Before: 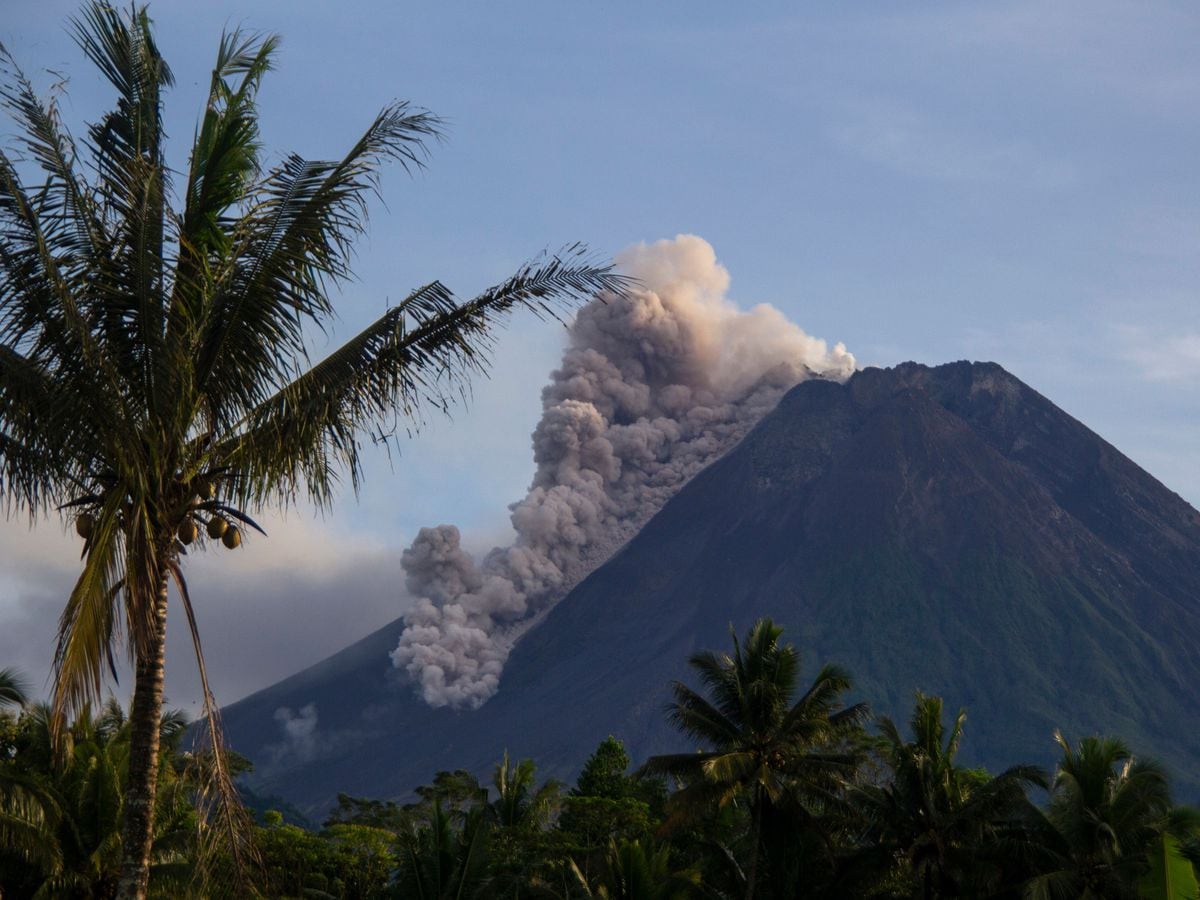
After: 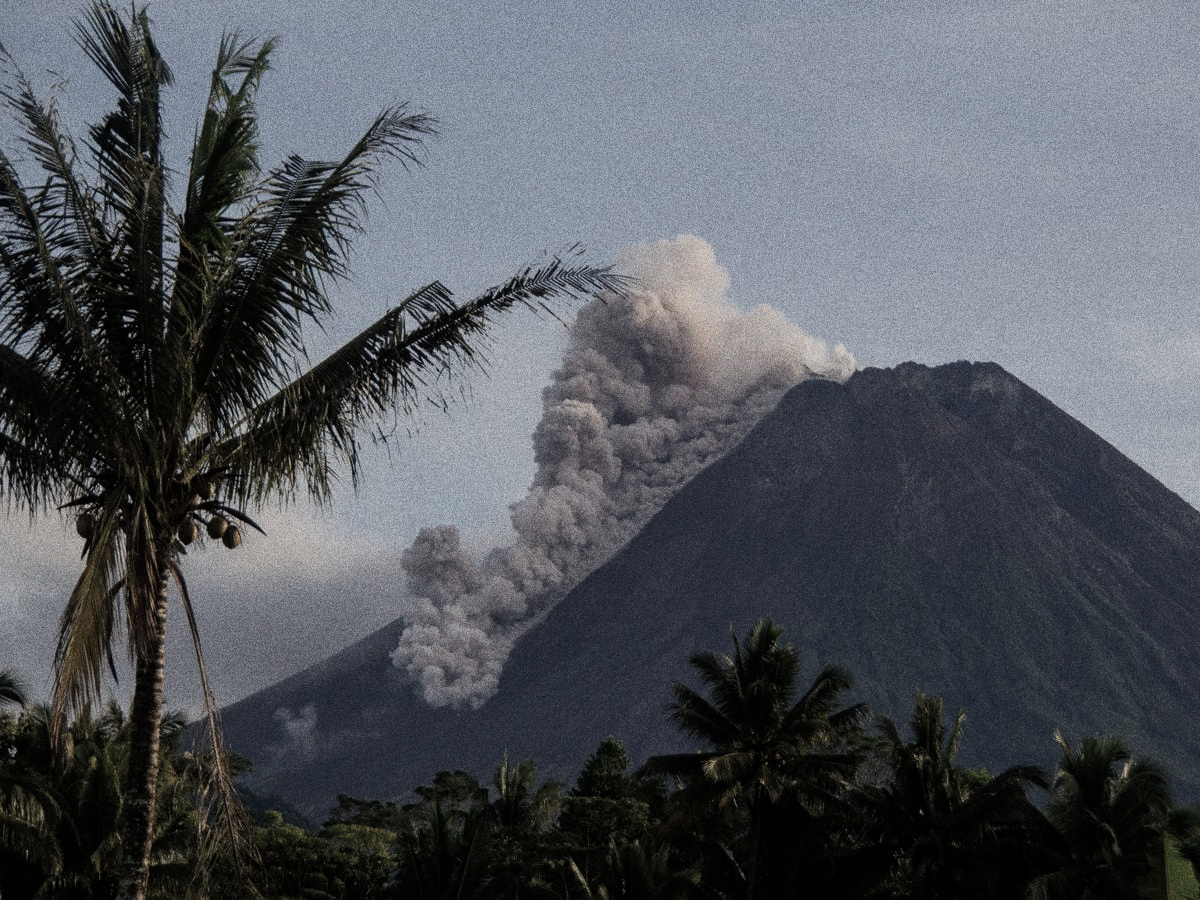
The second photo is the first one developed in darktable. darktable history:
filmic rgb: black relative exposure -16 EV, white relative exposure 6.12 EV, hardness 5.22
color correction: saturation 0.5
grain: coarseness 10.62 ISO, strength 55.56%
